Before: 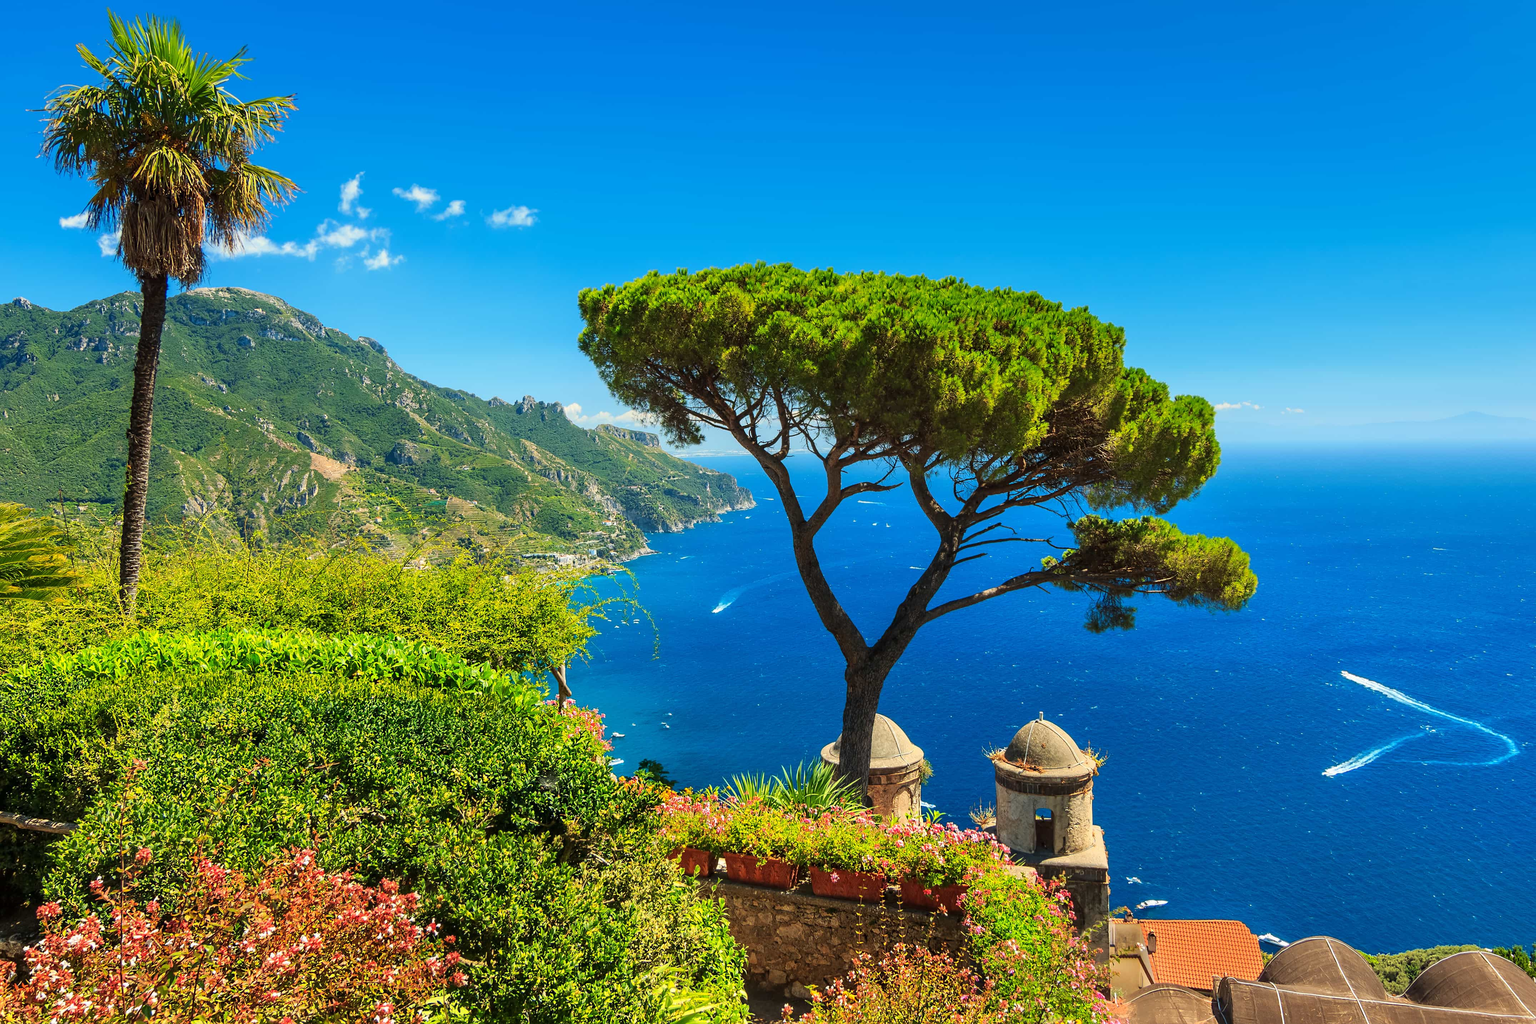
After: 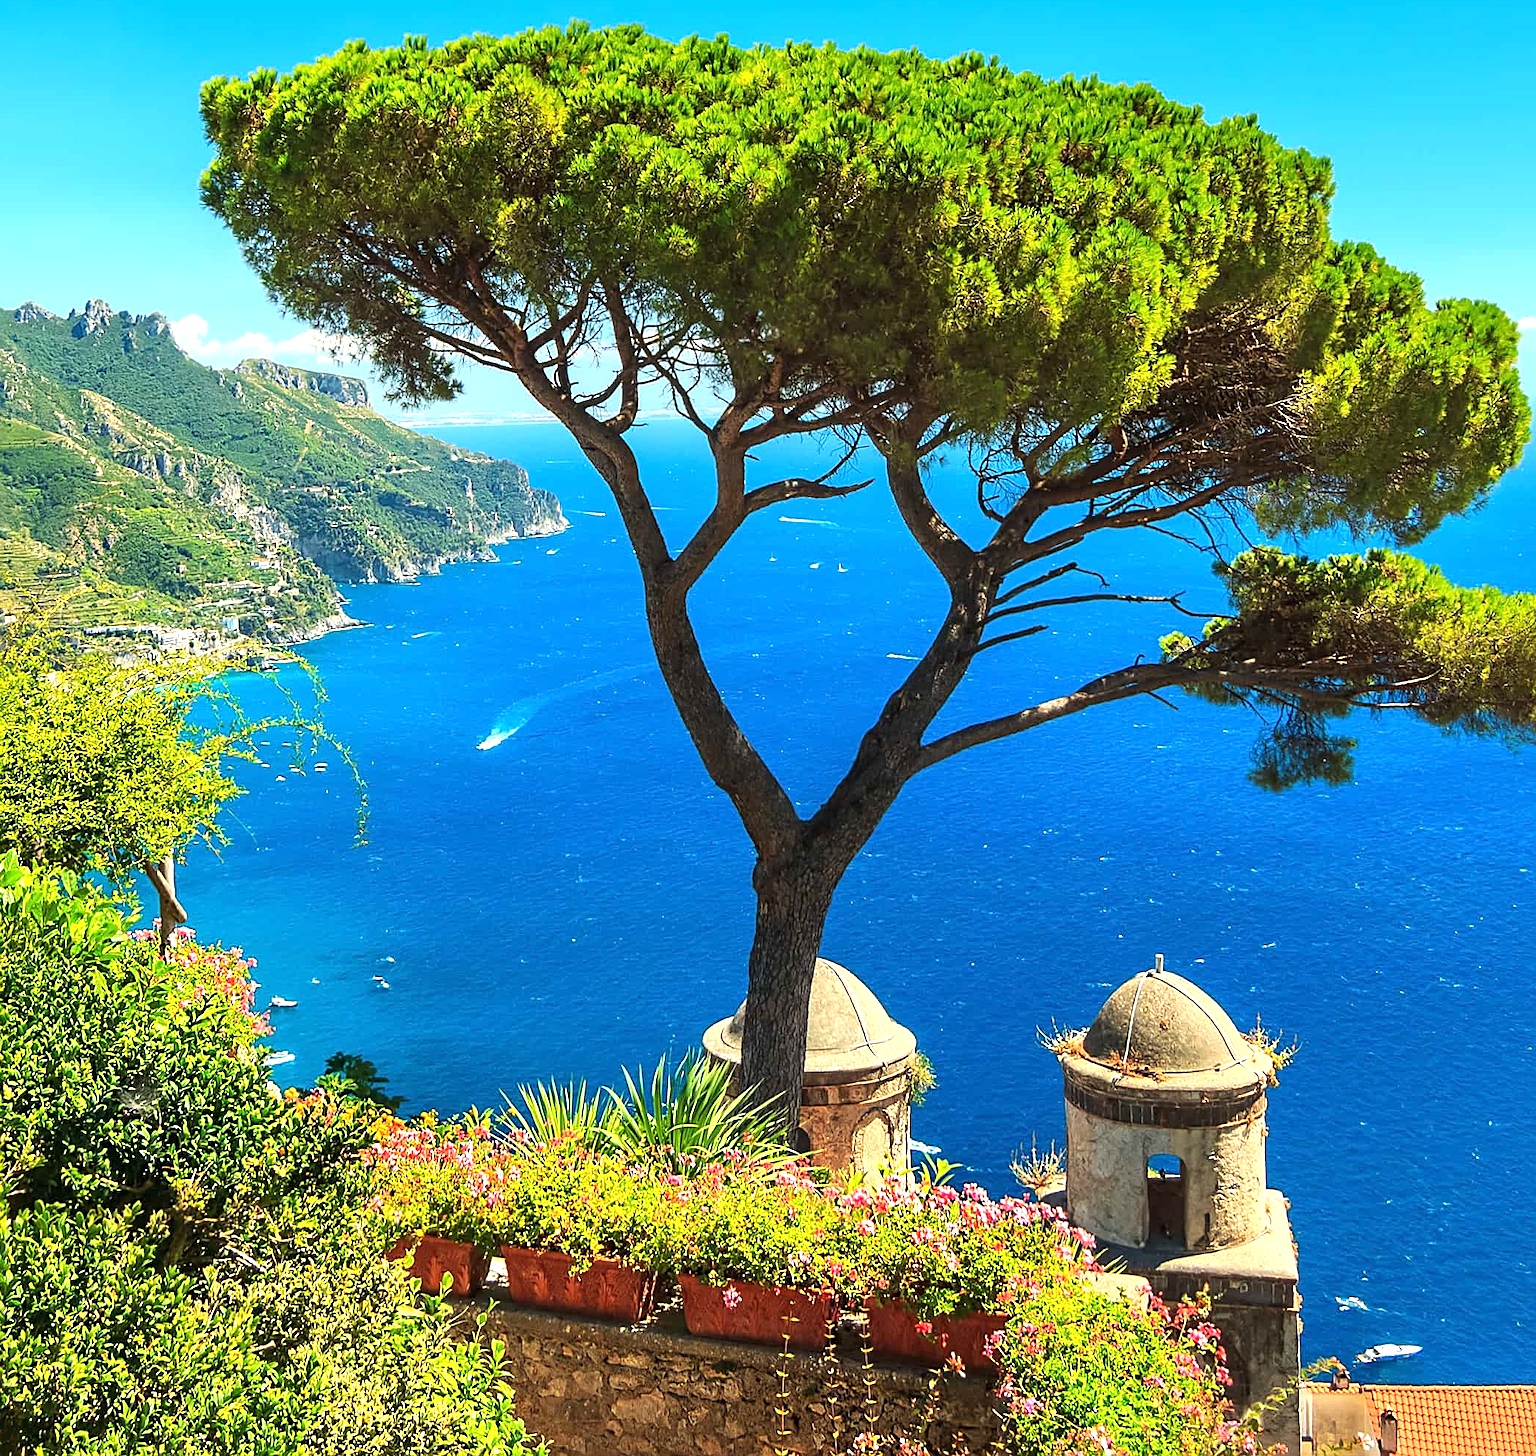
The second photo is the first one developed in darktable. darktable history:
sharpen: amount 0.572
crop: left 31.363%, top 24.538%, right 20.347%, bottom 6.478%
exposure: black level correction 0, exposure 0.701 EV, compensate highlight preservation false
